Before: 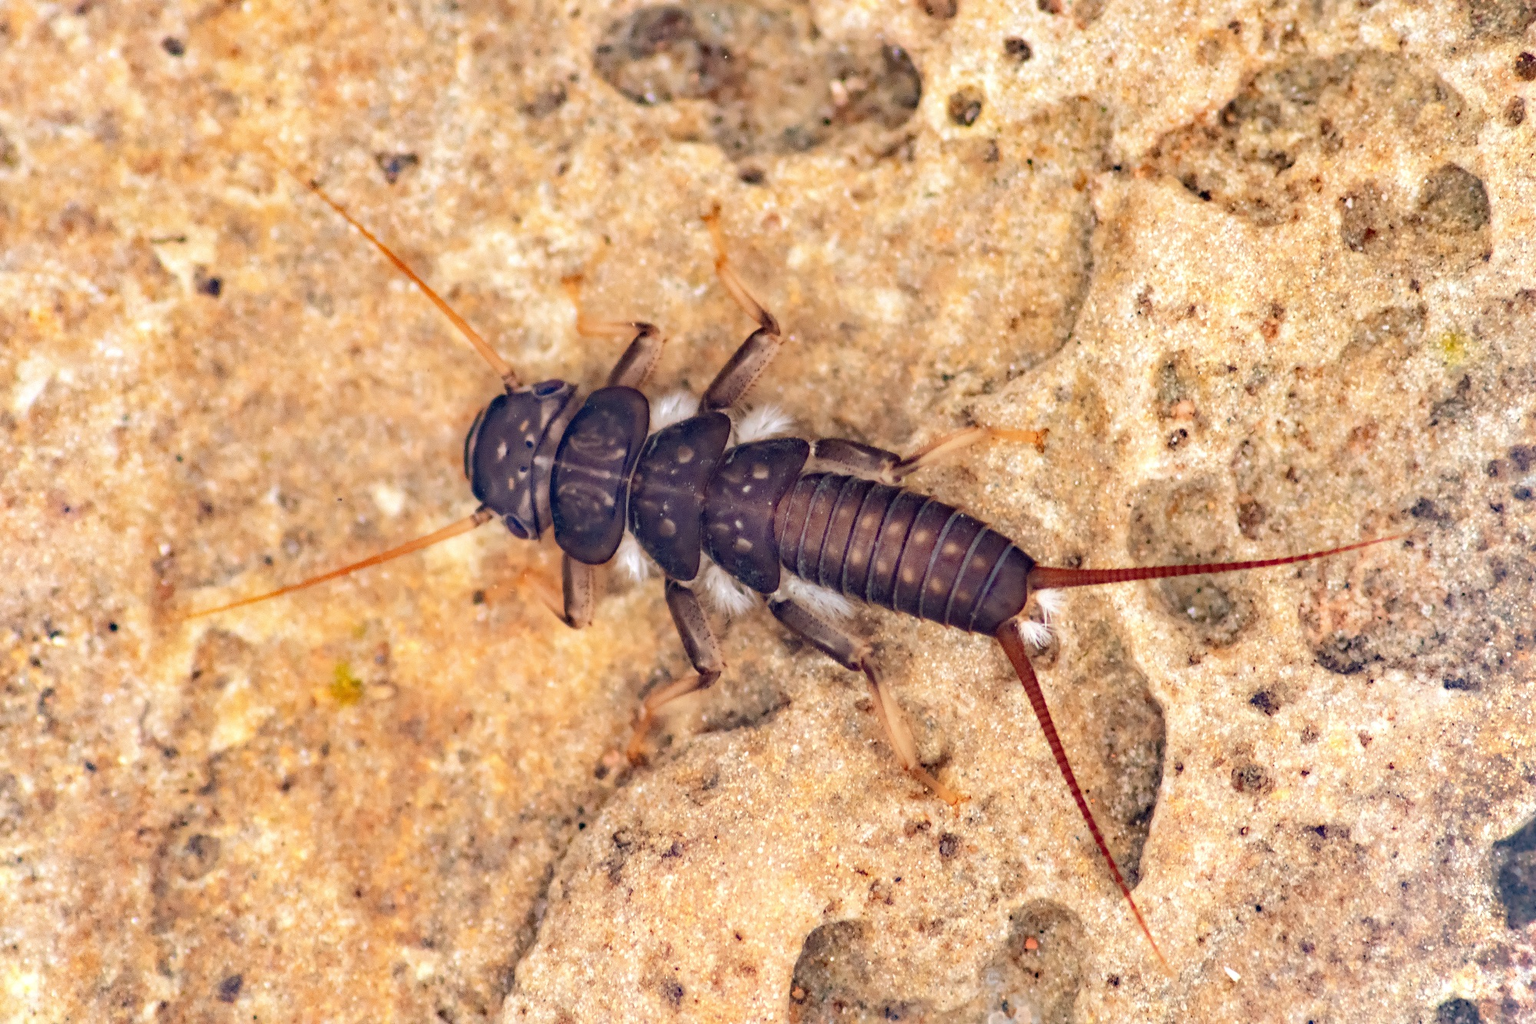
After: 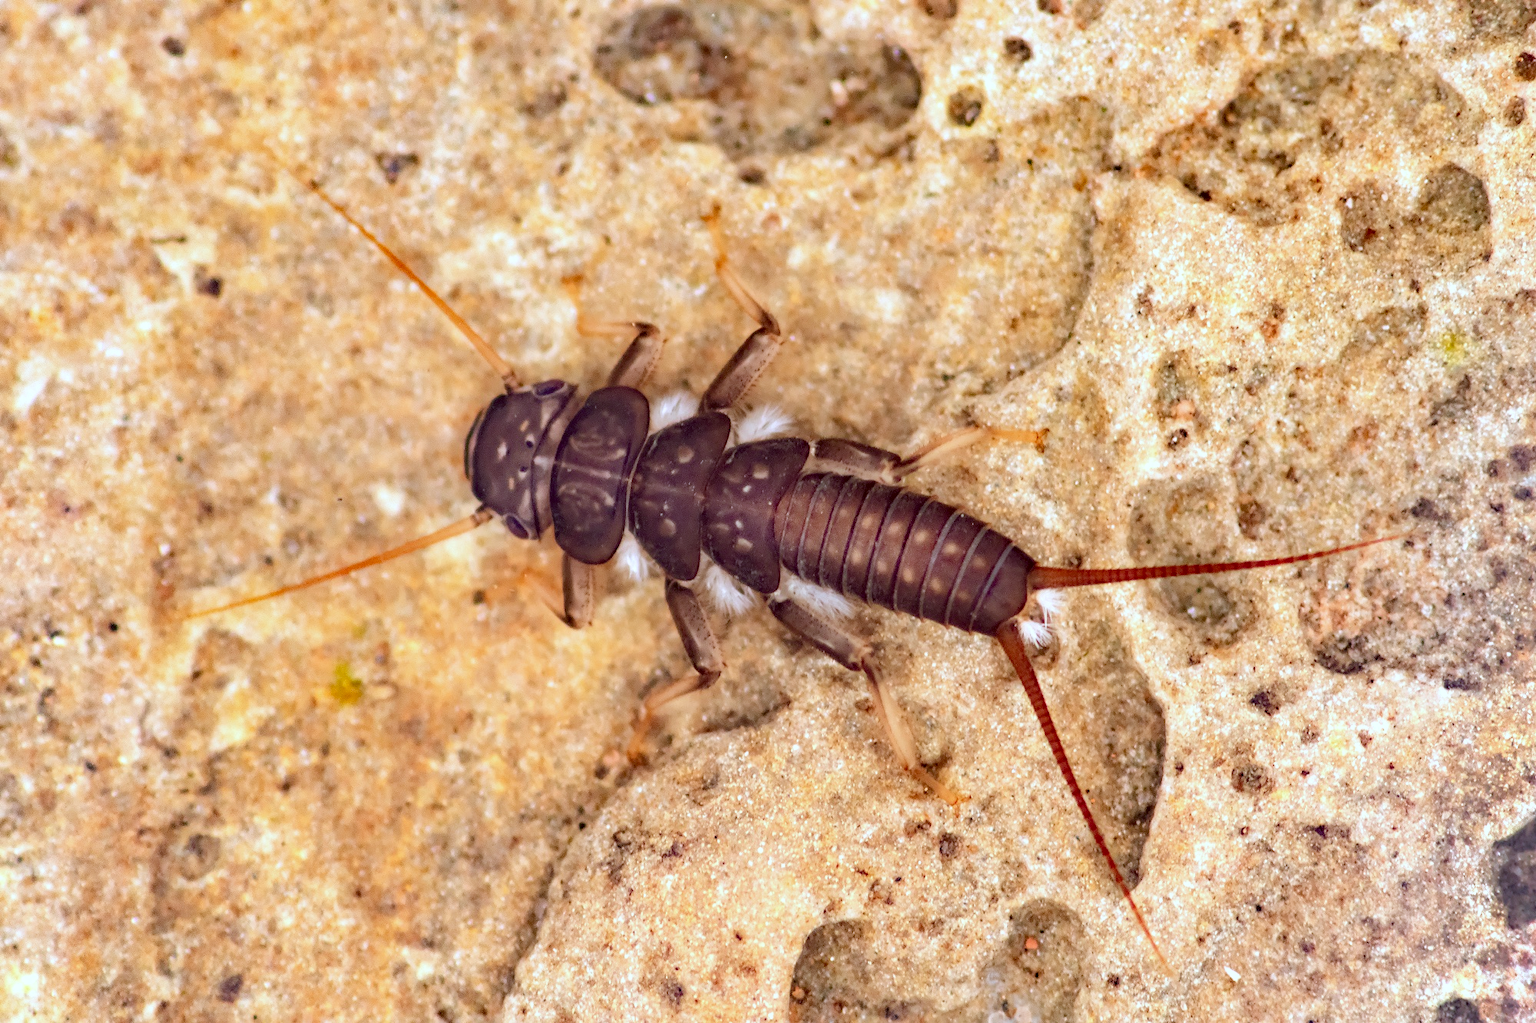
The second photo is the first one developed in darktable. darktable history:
color calibration: illuminant as shot in camera, x 0.377, y 0.392, temperature 4208.07 K
color correction: highlights a* -5.39, highlights b* 9.79, shadows a* 9.46, shadows b* 24.37
